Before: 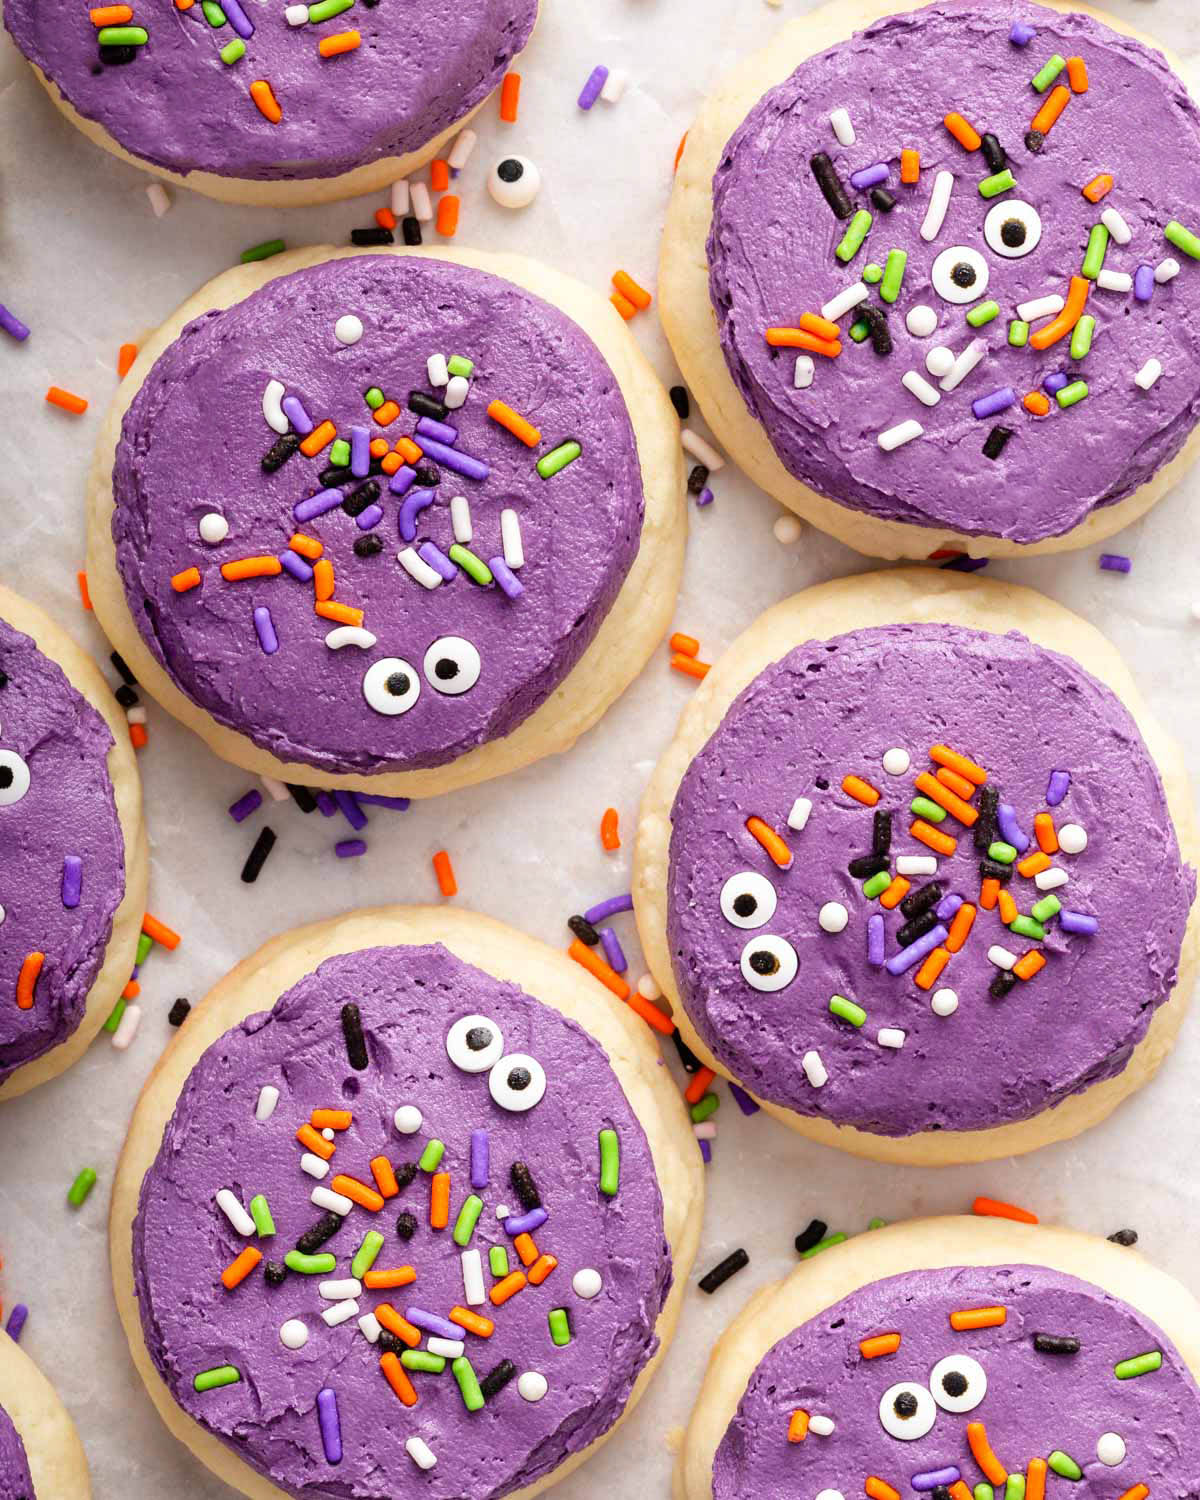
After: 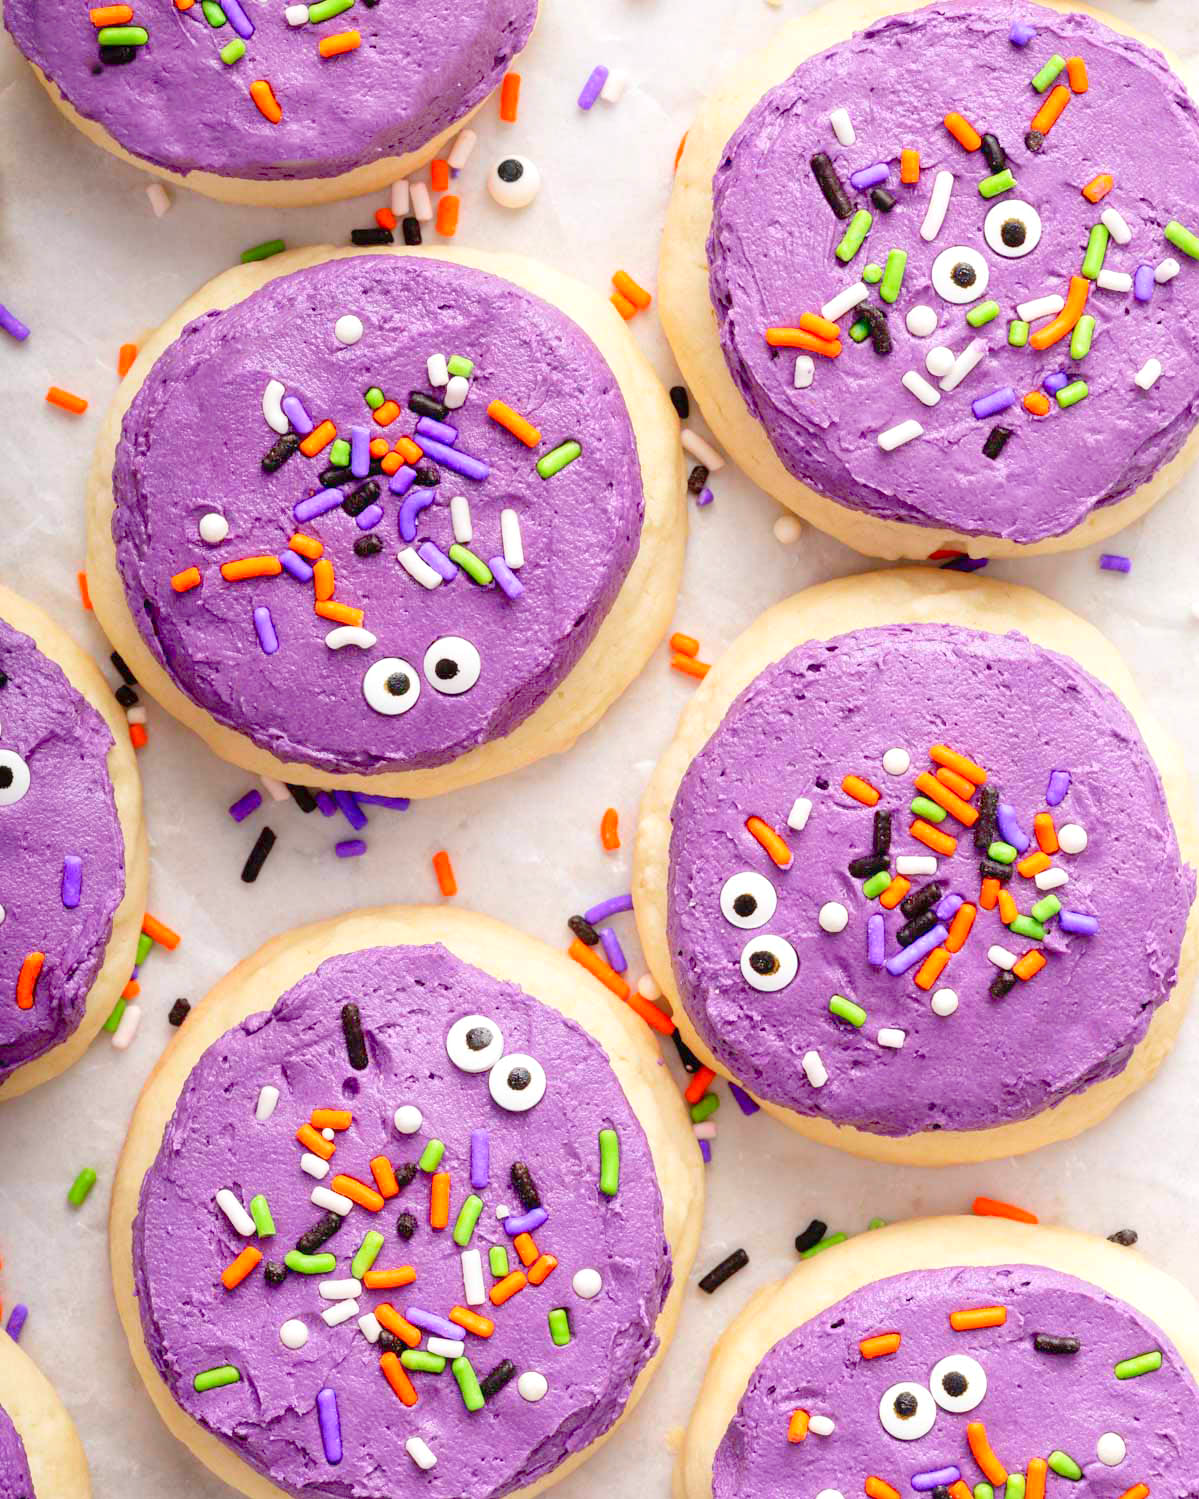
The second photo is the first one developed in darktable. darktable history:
crop and rotate: left 0.068%, bottom 0.003%
levels: levels [0, 0.43, 0.984]
